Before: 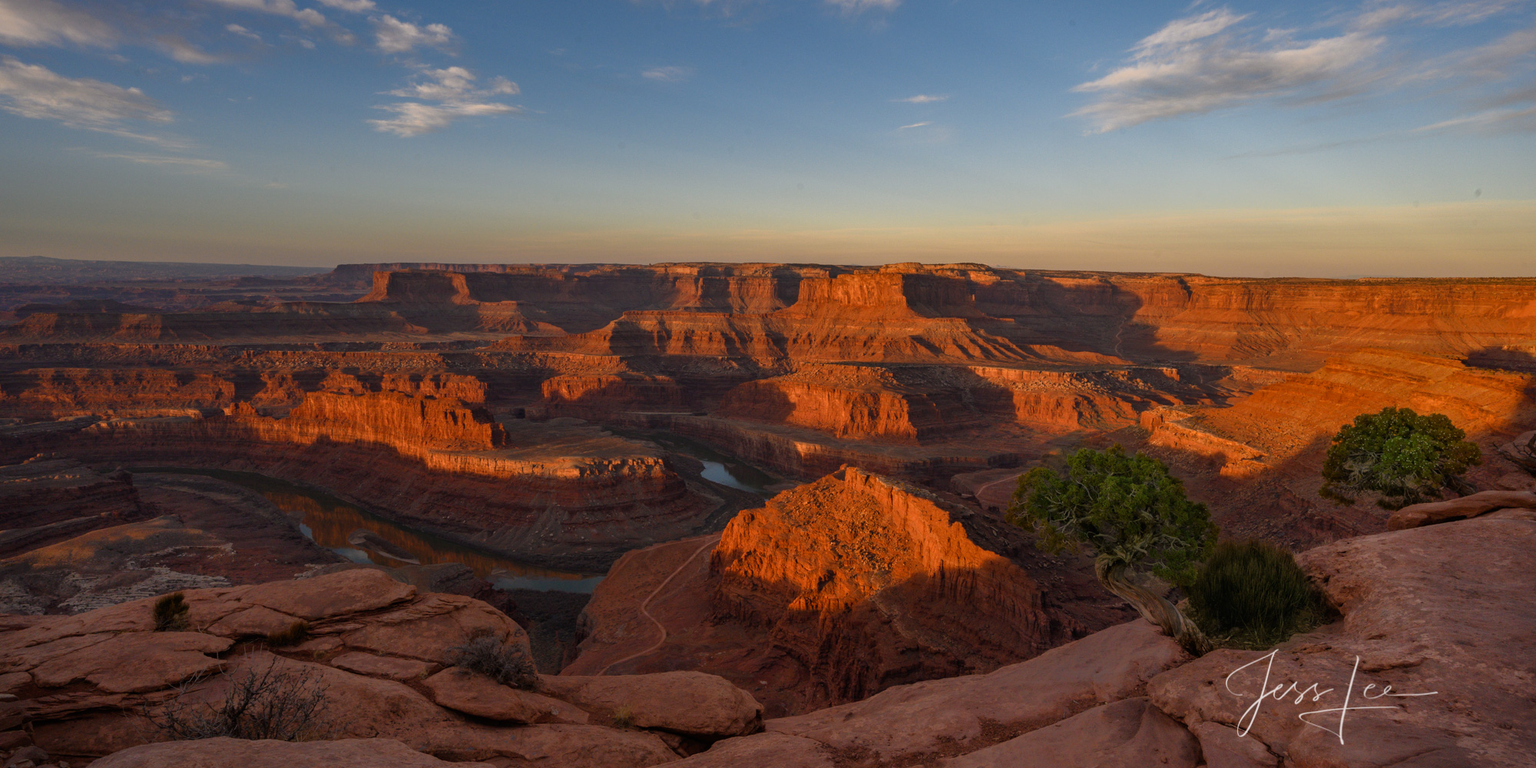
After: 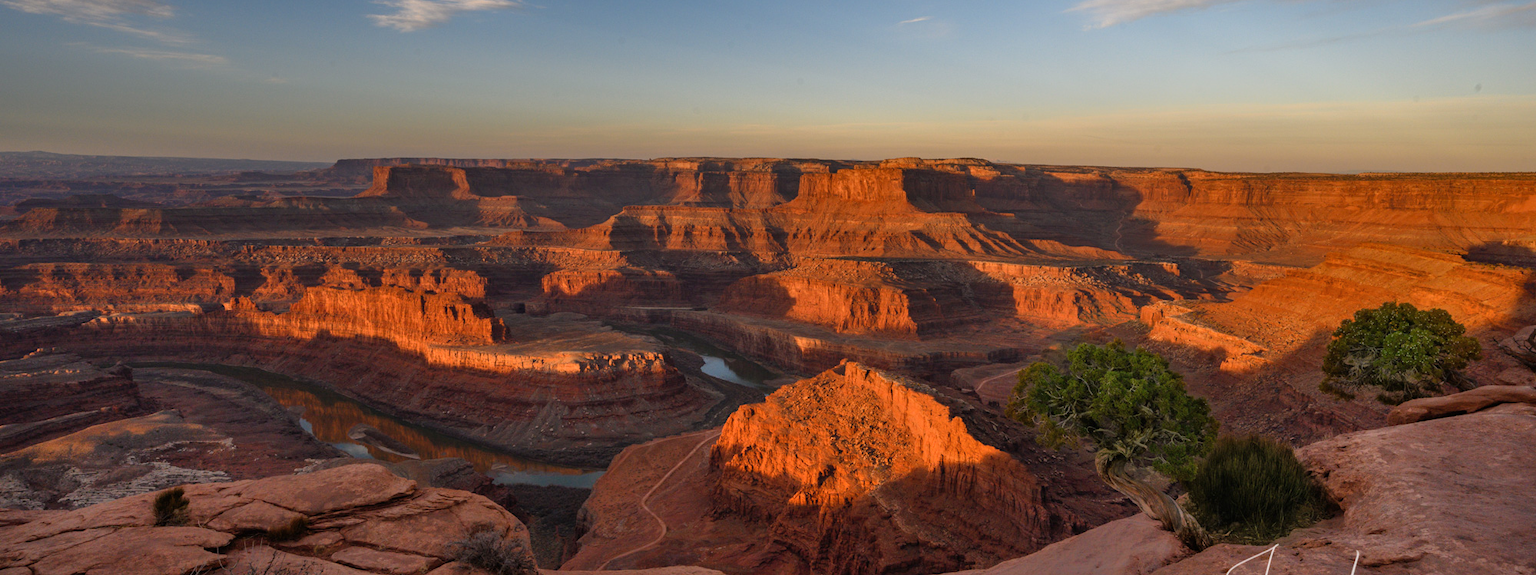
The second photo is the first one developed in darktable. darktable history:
shadows and highlights: highlights 71.48, soften with gaussian
crop: top 13.722%, bottom 11.314%
